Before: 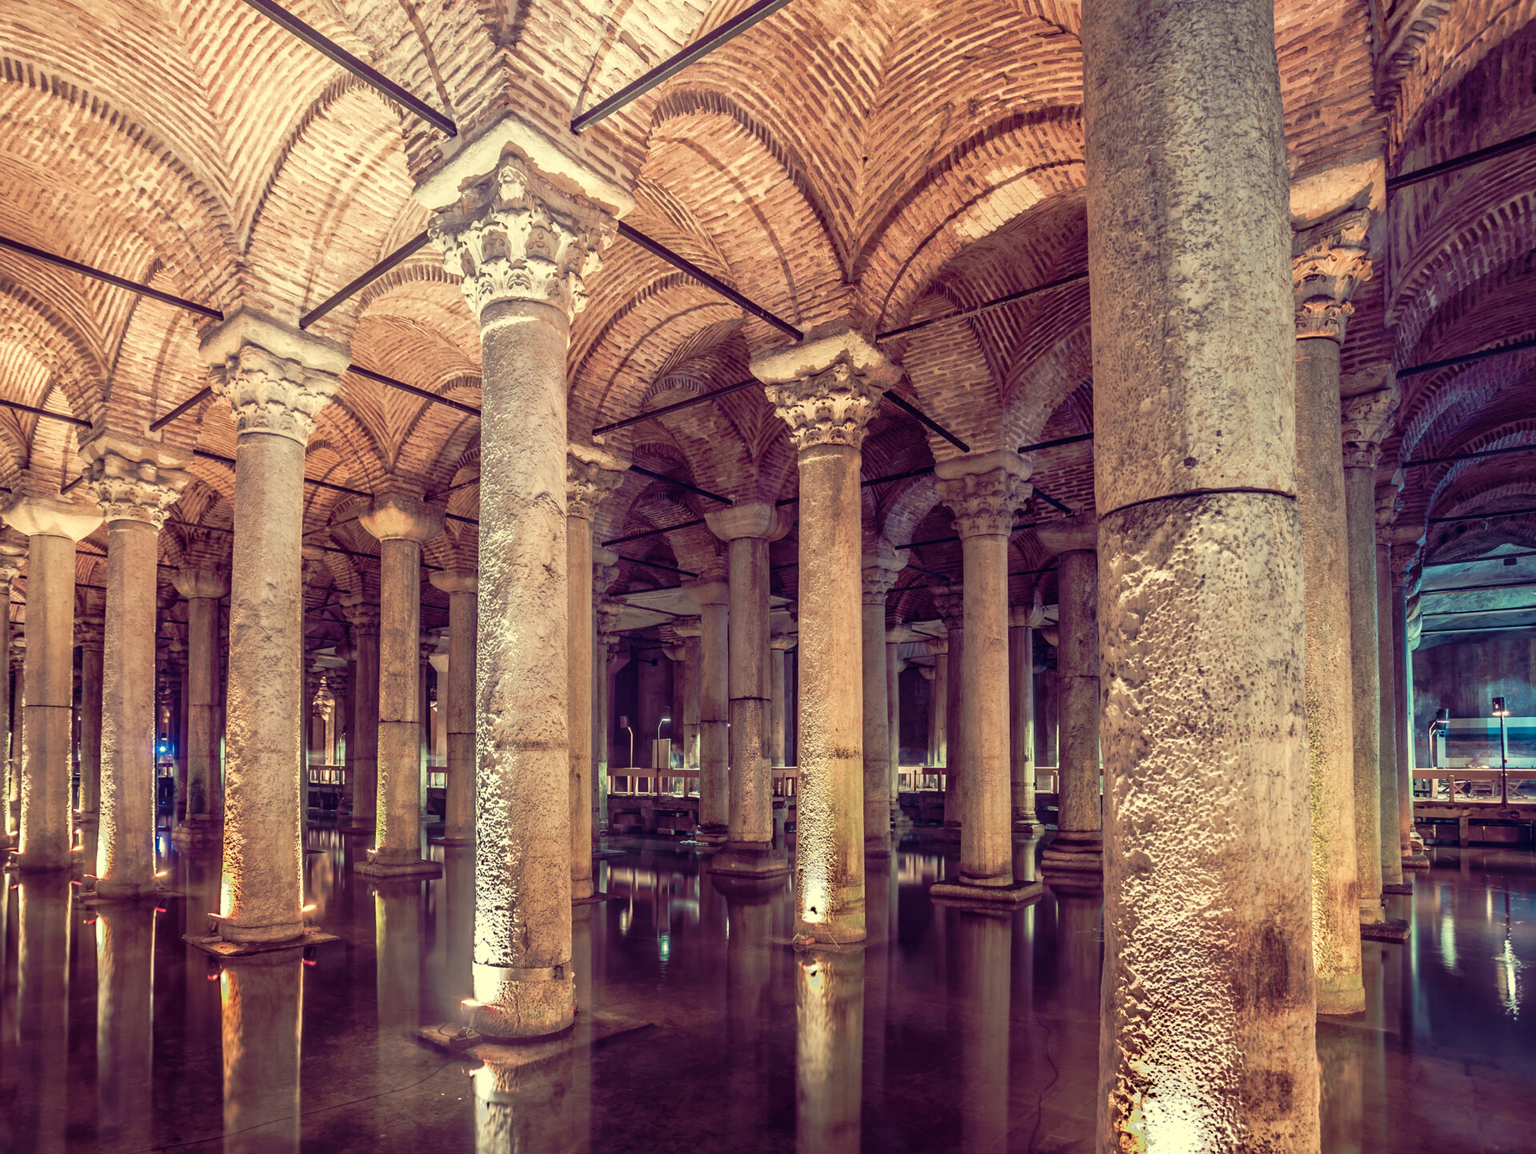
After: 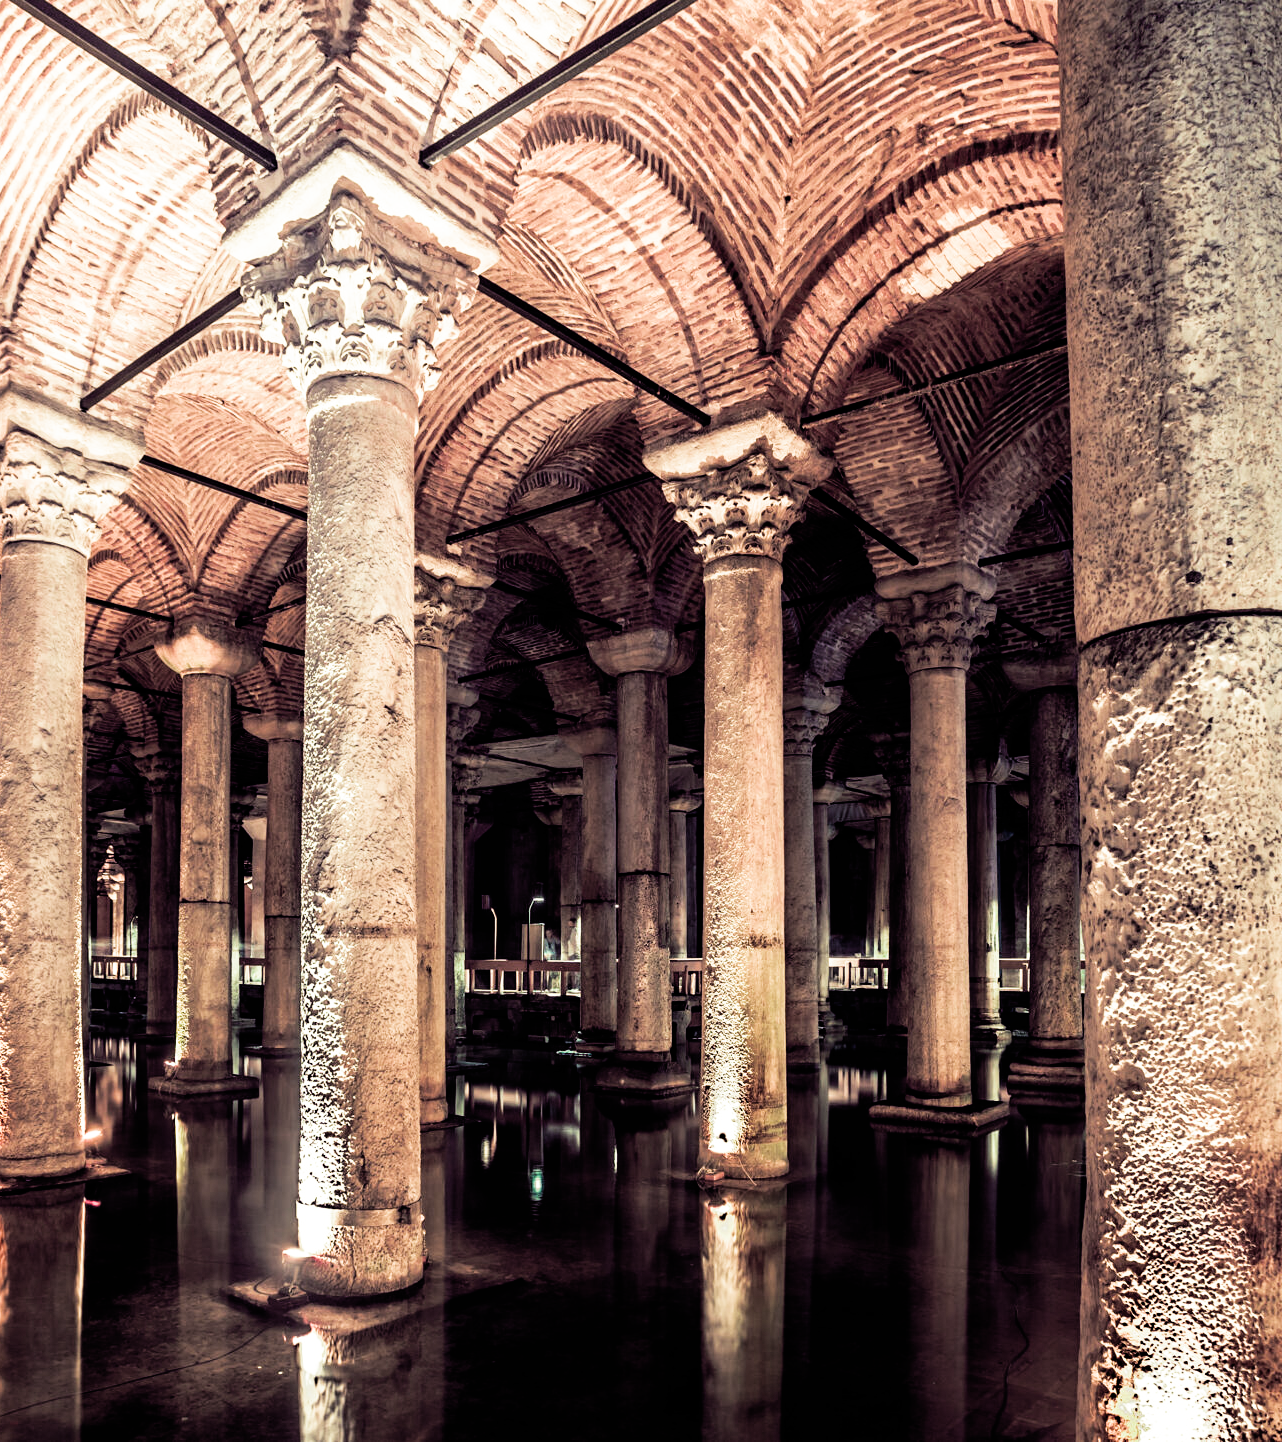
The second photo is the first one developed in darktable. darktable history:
filmic rgb: black relative exposure -3.75 EV, white relative exposure 2.4 EV, threshold 3.03 EV, dynamic range scaling -49.65%, hardness 3.45, latitude 29.9%, contrast 1.813, color science v4 (2020), enable highlight reconstruction true
crop and rotate: left 15.361%, right 17.832%
